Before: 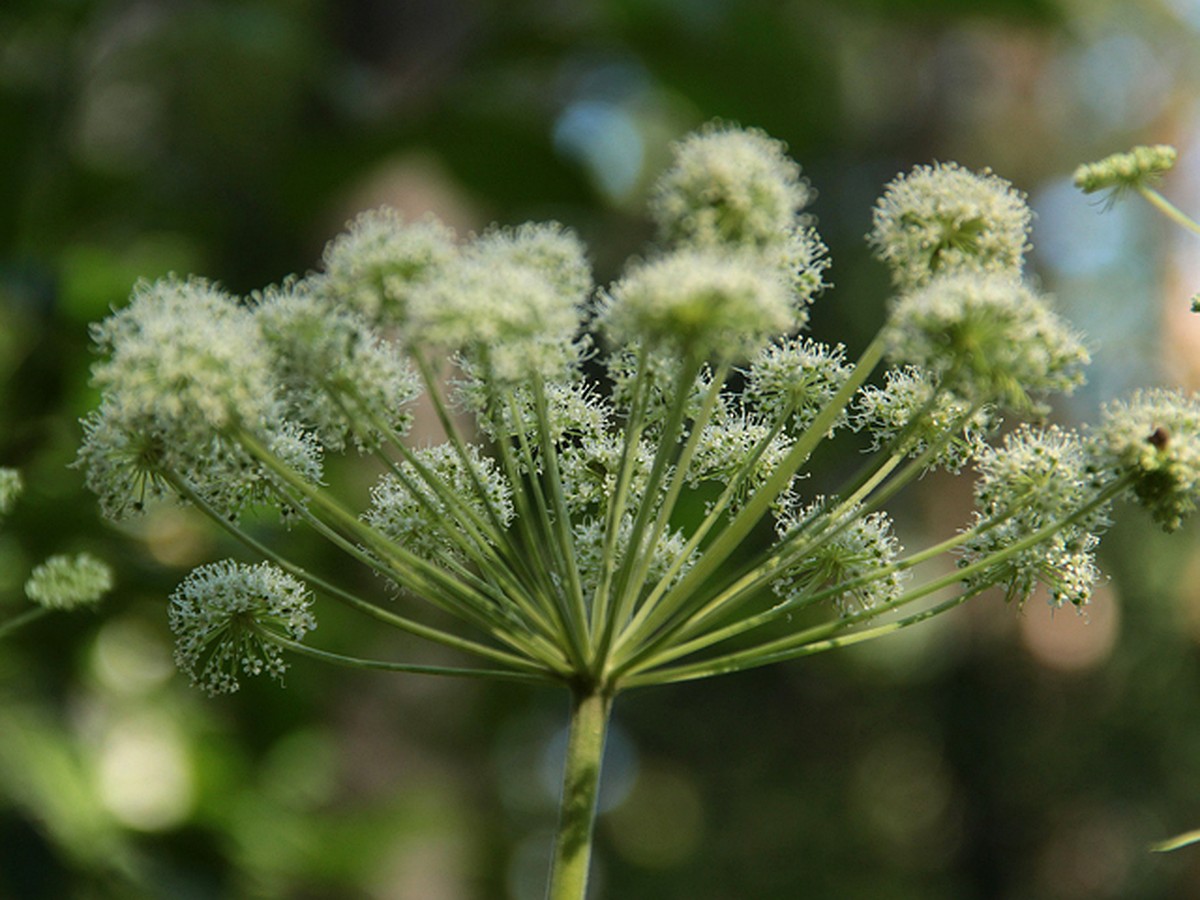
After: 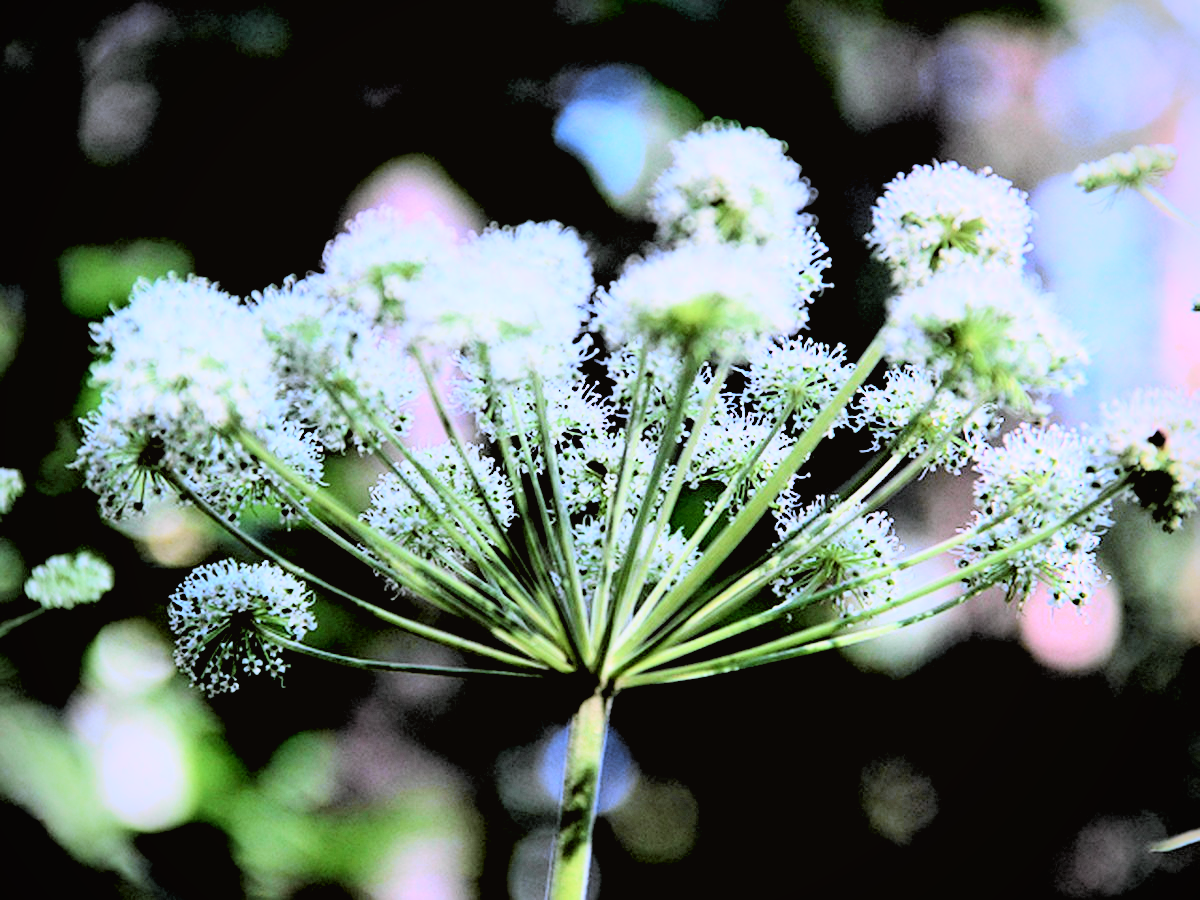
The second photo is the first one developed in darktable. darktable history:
tone curve: curves: ch0 [(0, 0.019) (0.066, 0.043) (0.189, 0.182) (0.368, 0.407) (0.501, 0.564) (0.677, 0.729) (0.851, 0.861) (0.997, 0.959)]; ch1 [(0, 0) (0.187, 0.121) (0.388, 0.346) (0.437, 0.409) (0.474, 0.472) (0.499, 0.501) (0.514, 0.515) (0.542, 0.557) (0.645, 0.686) (0.812, 0.856) (1, 1)]; ch2 [(0, 0) (0.246, 0.214) (0.421, 0.427) (0.459, 0.484) (0.5, 0.504) (0.518, 0.523) (0.529, 0.548) (0.56, 0.576) (0.607, 0.63) (0.744, 0.734) (0.867, 0.821) (0.993, 0.889)], color space Lab, independent channels, preserve colors none
rgb curve: curves: ch0 [(0, 0) (0.21, 0.15) (0.24, 0.21) (0.5, 0.75) (0.75, 0.96) (0.89, 0.99) (1, 1)]; ch1 [(0, 0.02) (0.21, 0.13) (0.25, 0.2) (0.5, 0.67) (0.75, 0.9) (0.89, 0.97) (1, 1)]; ch2 [(0, 0.02) (0.21, 0.13) (0.25, 0.2) (0.5, 0.67) (0.75, 0.9) (0.89, 0.97) (1, 1)], compensate middle gray true
rgb levels: levels [[0.029, 0.461, 0.922], [0, 0.5, 1], [0, 0.5, 1]]
white balance: red 0.98, blue 1.61
vignetting: fall-off radius 60.65%
